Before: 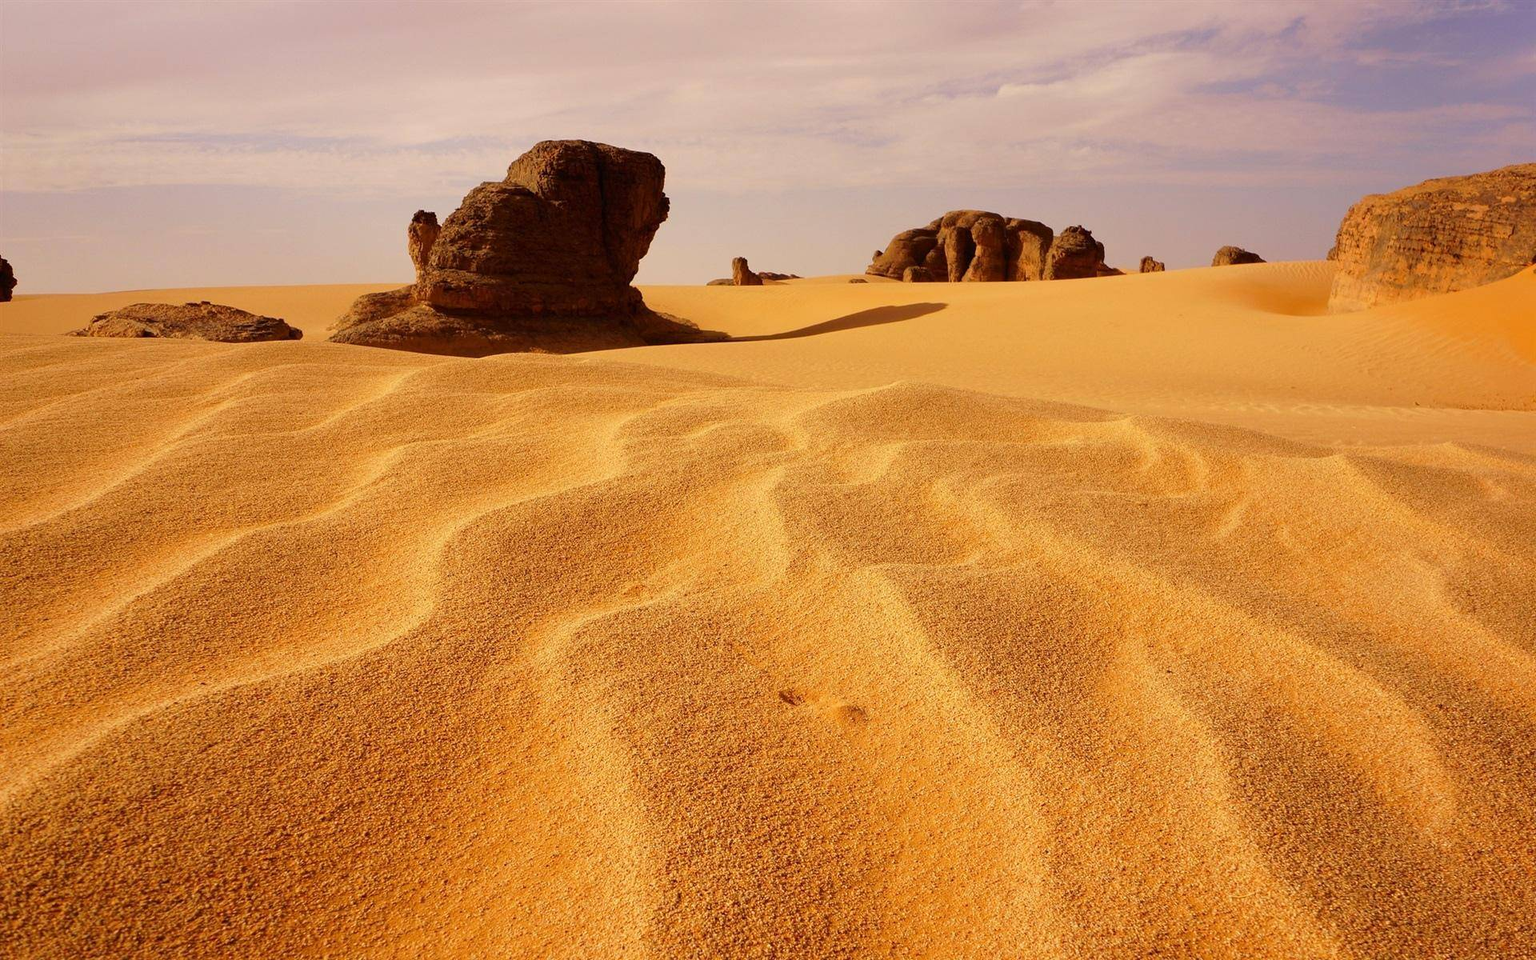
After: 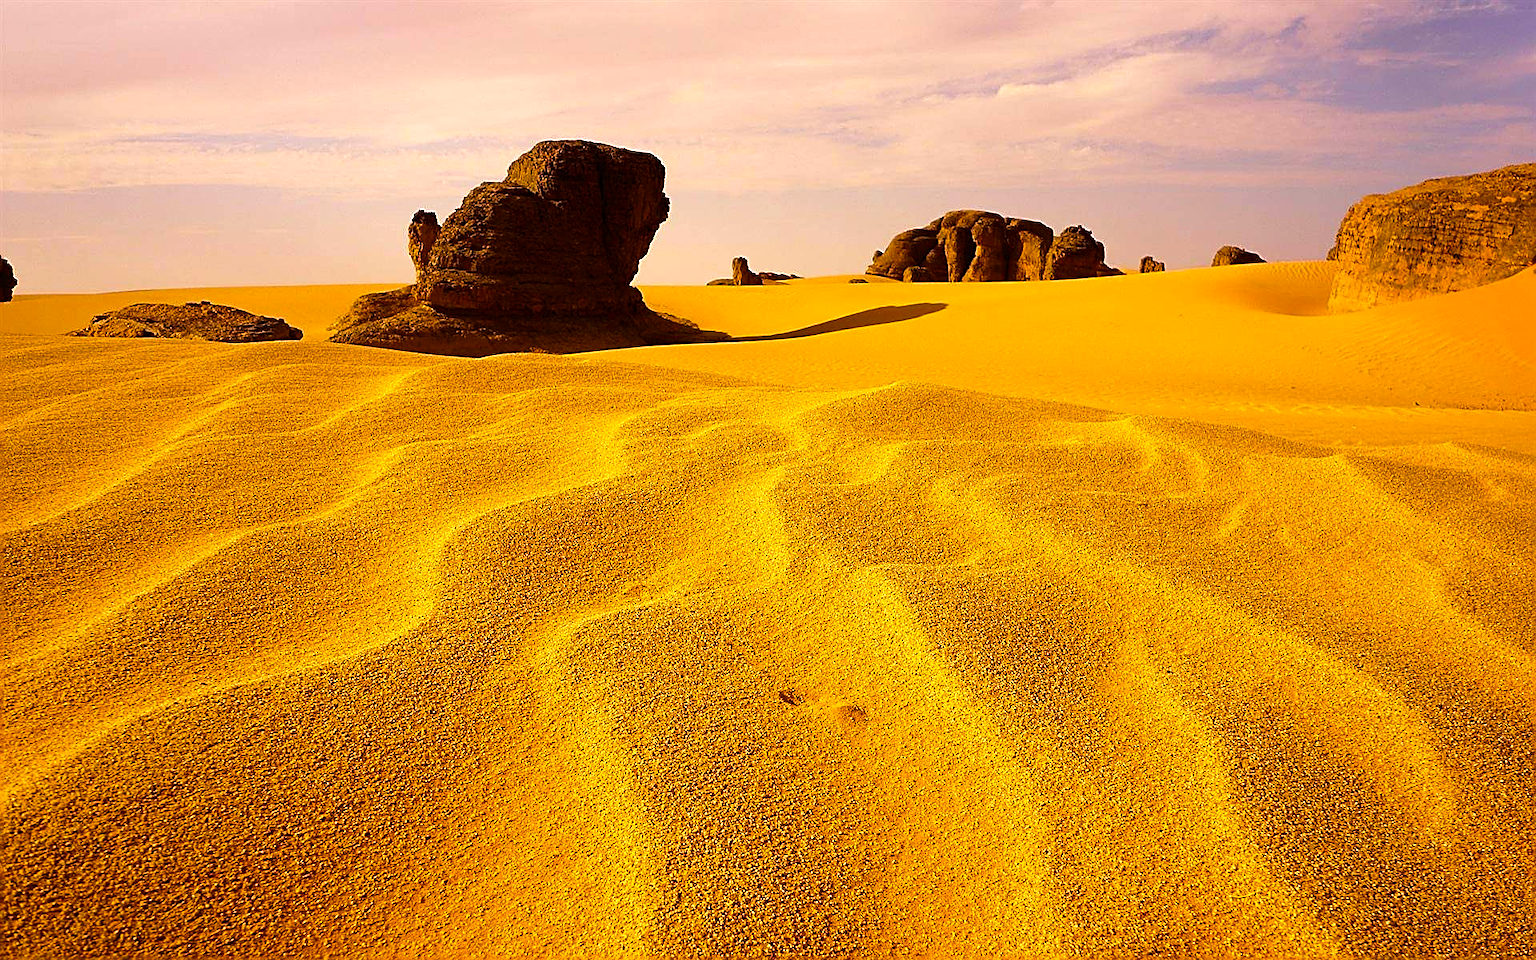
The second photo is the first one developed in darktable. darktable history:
sharpen: amount 1.002
shadows and highlights: shadows -9.25, white point adjustment 1.4, highlights 11.65
color balance rgb: power › chroma 0.686%, power › hue 60°, perceptual saturation grading › global saturation 25.227%, perceptual brilliance grading › global brilliance 14.92%, perceptual brilliance grading › shadows -35.587%, global vibrance 20%
